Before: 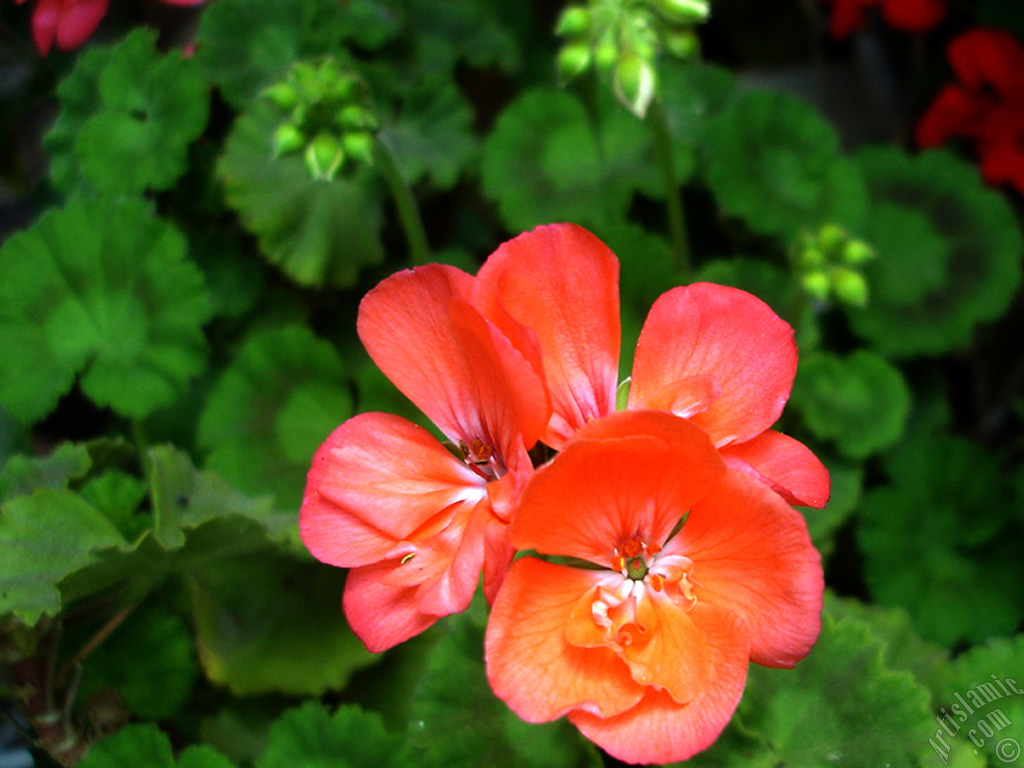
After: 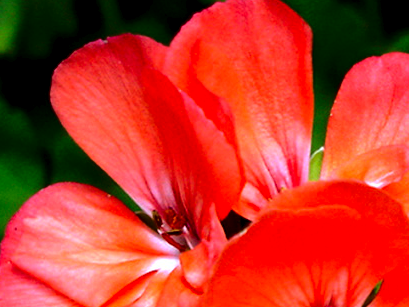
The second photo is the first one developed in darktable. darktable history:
tone curve: curves: ch0 [(0, 0) (0.003, 0.019) (0.011, 0.022) (0.025, 0.027) (0.044, 0.037) (0.069, 0.049) (0.1, 0.066) (0.136, 0.091) (0.177, 0.125) (0.224, 0.159) (0.277, 0.206) (0.335, 0.266) (0.399, 0.332) (0.468, 0.411) (0.543, 0.492) (0.623, 0.577) (0.709, 0.668) (0.801, 0.767) (0.898, 0.869) (1, 1)], preserve colors none
exposure: black level correction 0.007, exposure 0.159 EV, compensate highlight preservation false
fill light: exposure -2 EV, width 8.6
crop: left 30%, top 30%, right 30%, bottom 30%
